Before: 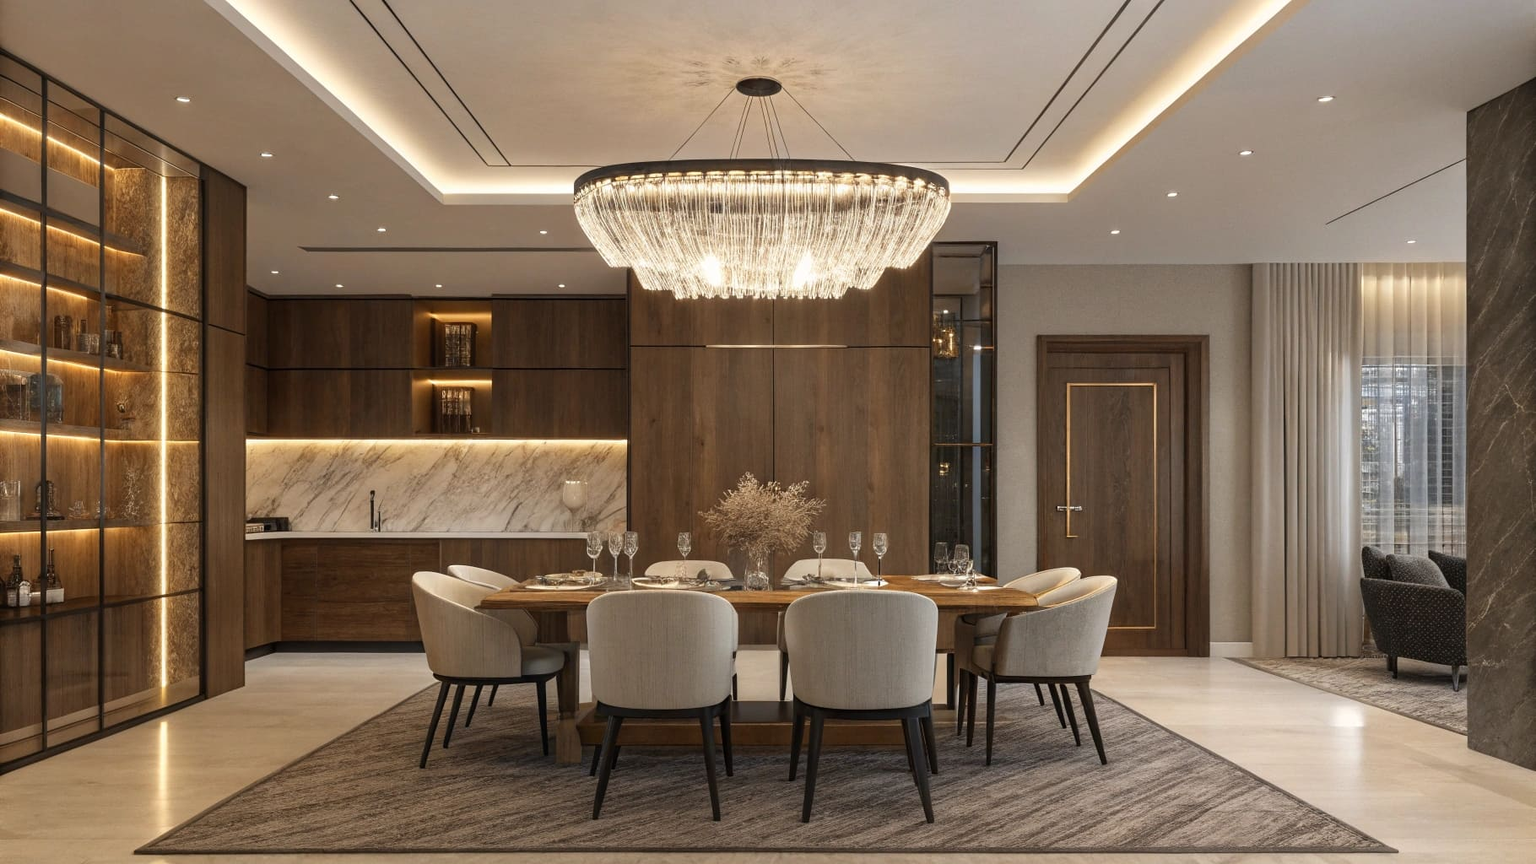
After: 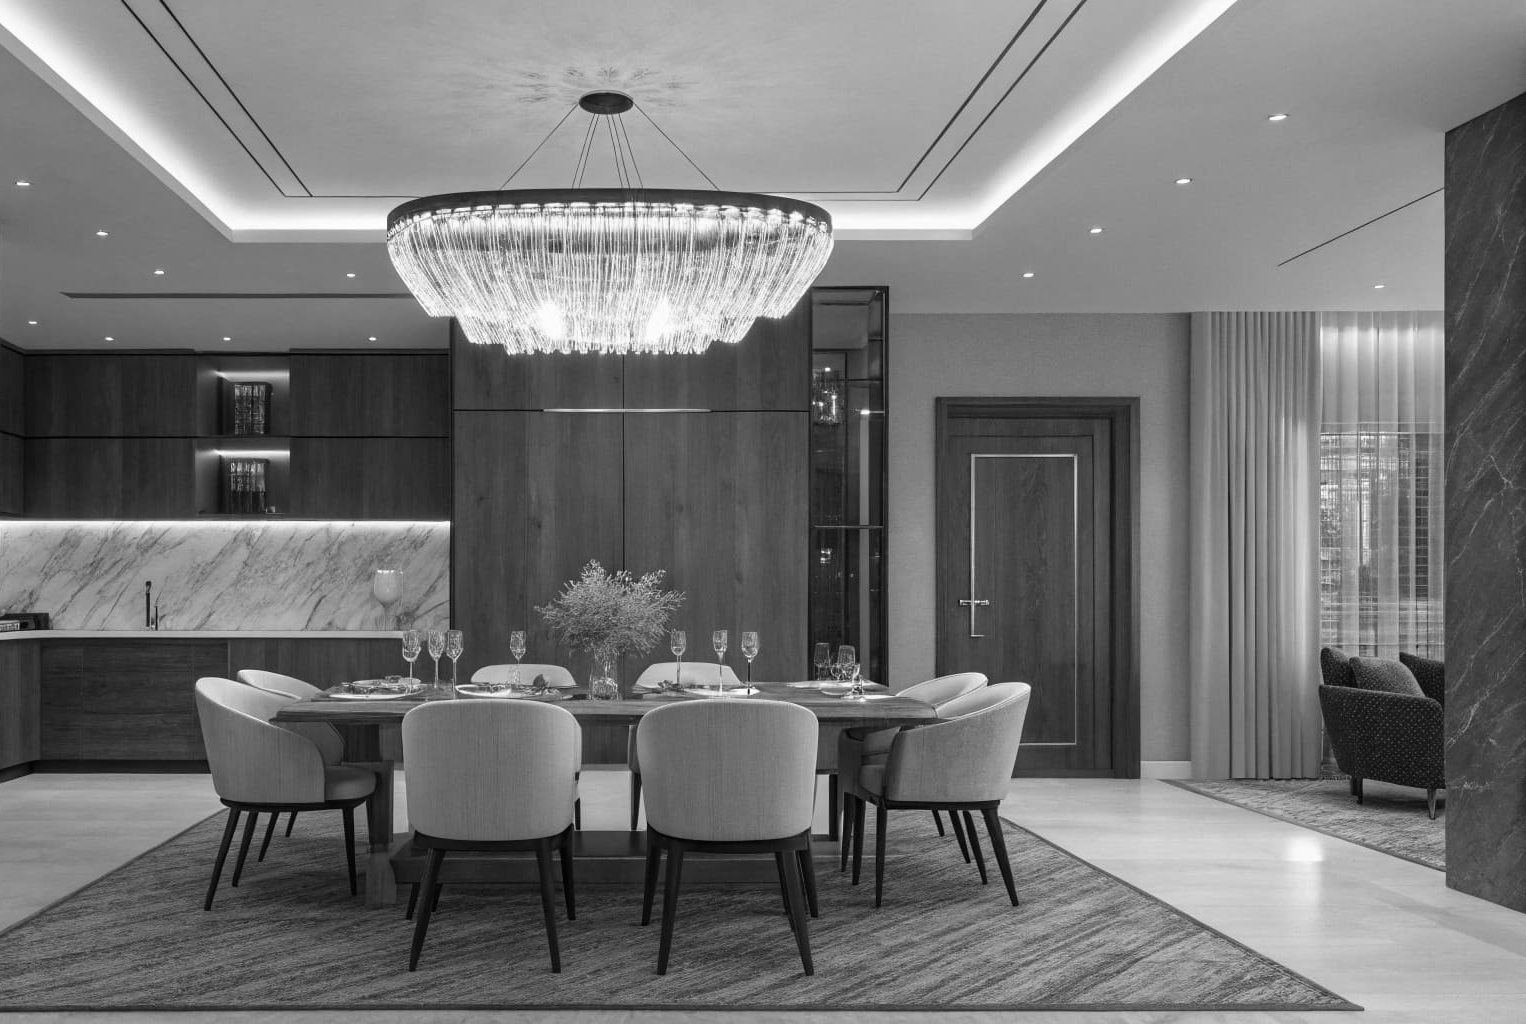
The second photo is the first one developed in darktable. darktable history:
monochrome: a 16.06, b 15.48, size 1
crop: left 16.145%
